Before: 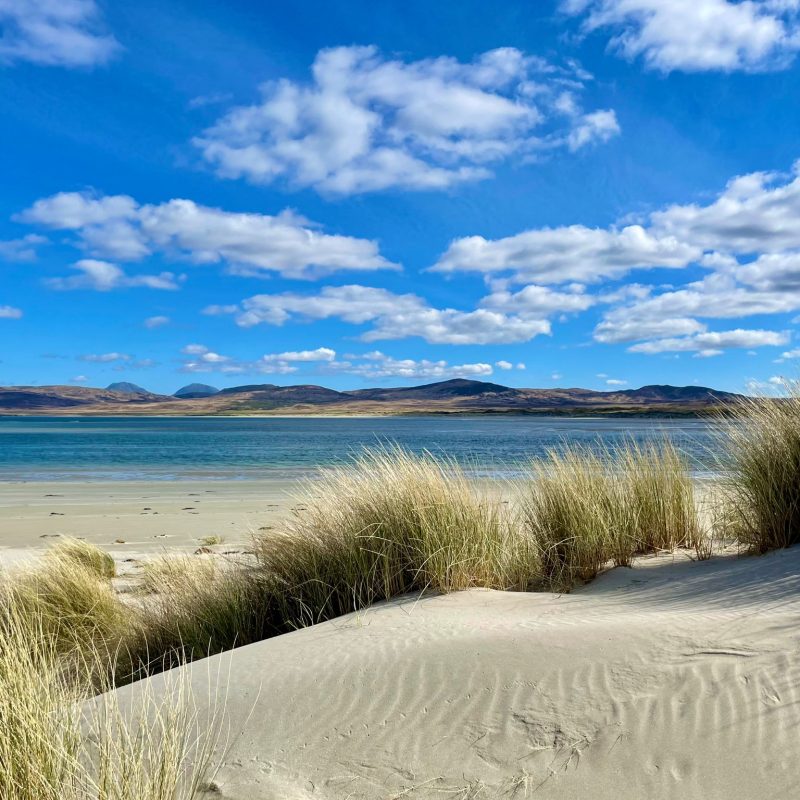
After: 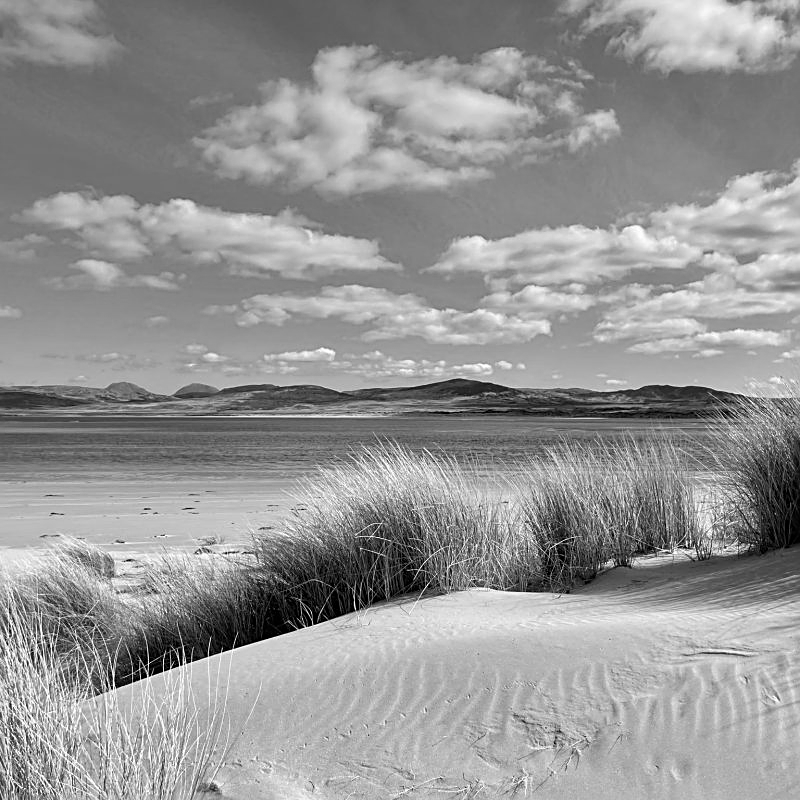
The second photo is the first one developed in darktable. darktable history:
monochrome: on, module defaults
tone equalizer: on, module defaults
sharpen: on, module defaults
